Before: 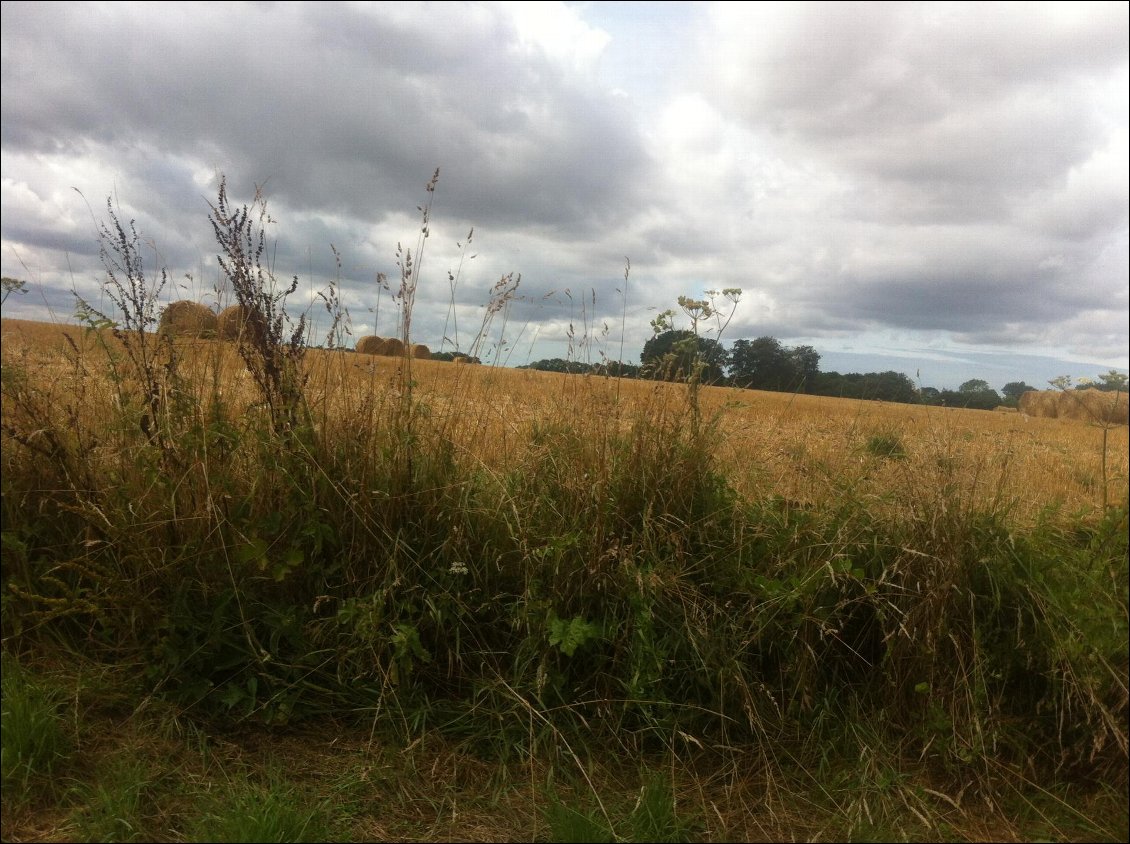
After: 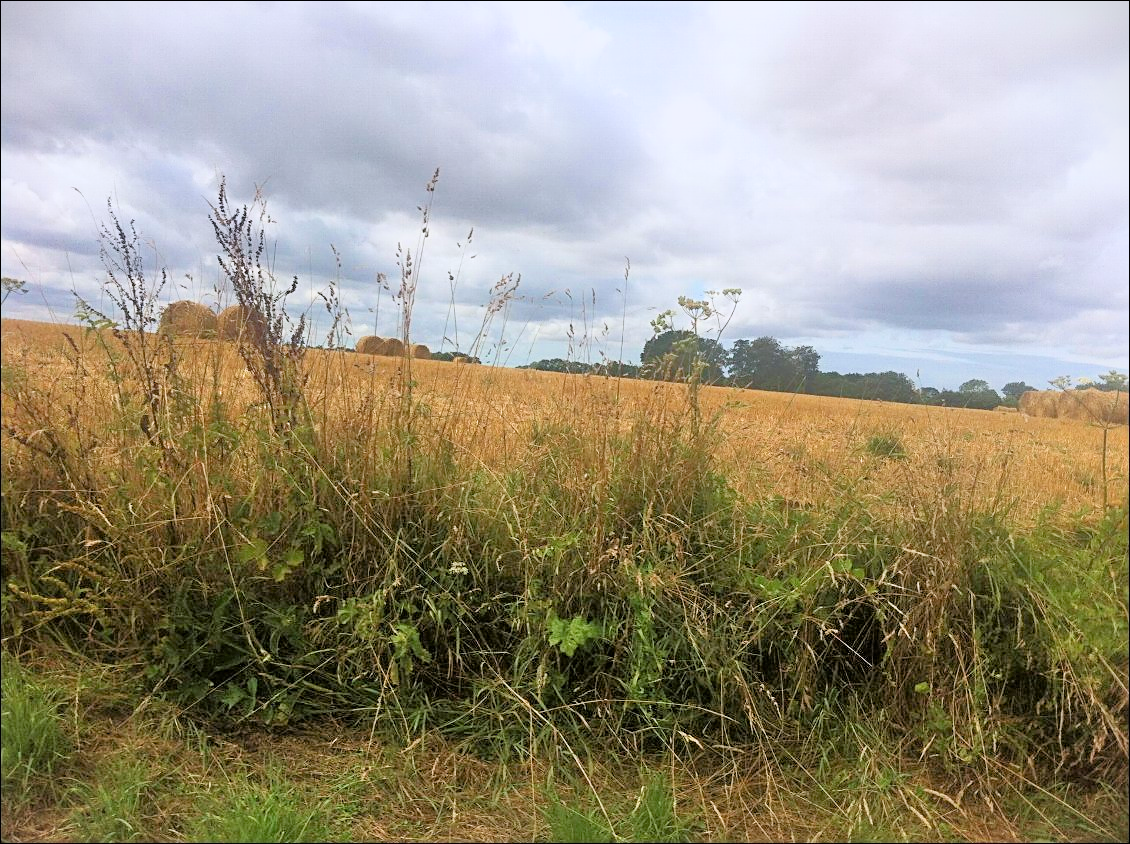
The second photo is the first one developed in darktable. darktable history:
tone equalizer: -7 EV 0.159 EV, -6 EV 0.633 EV, -5 EV 1.14 EV, -4 EV 1.35 EV, -3 EV 1.12 EV, -2 EV 0.6 EV, -1 EV 0.164 EV
exposure: black level correction 0, exposure 1.1 EV, compensate highlight preservation false
color calibration: illuminant as shot in camera, x 0.358, y 0.373, temperature 4628.91 K
sharpen: on, module defaults
filmic rgb: black relative exposure -7.78 EV, white relative exposure 4.41 EV, hardness 3.76, latitude 37.15%, contrast 0.966, highlights saturation mix 9.89%, shadows ↔ highlights balance 4.6%, color science v6 (2022), iterations of high-quality reconstruction 0
vignetting: fall-off start 100.68%, fall-off radius 72.15%, brightness -0.575, width/height ratio 1.174, dithering 16-bit output
